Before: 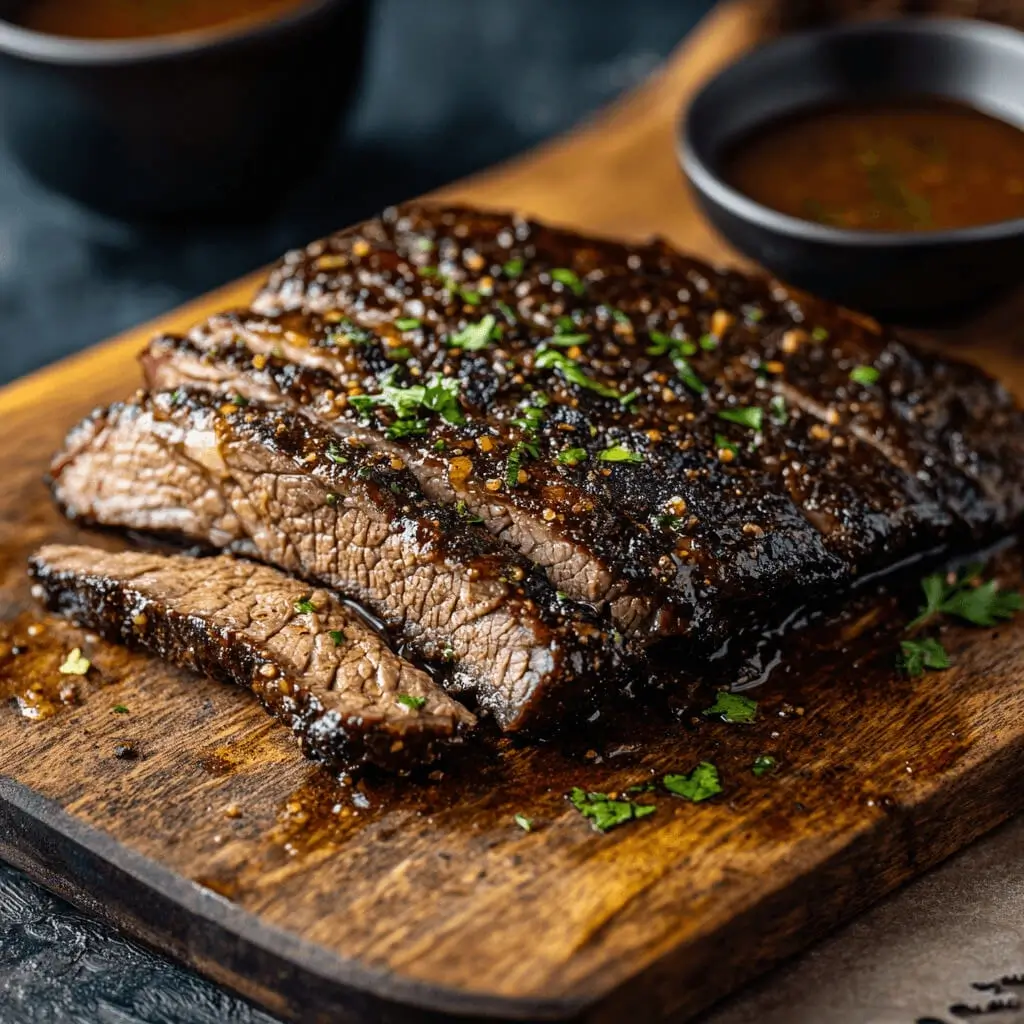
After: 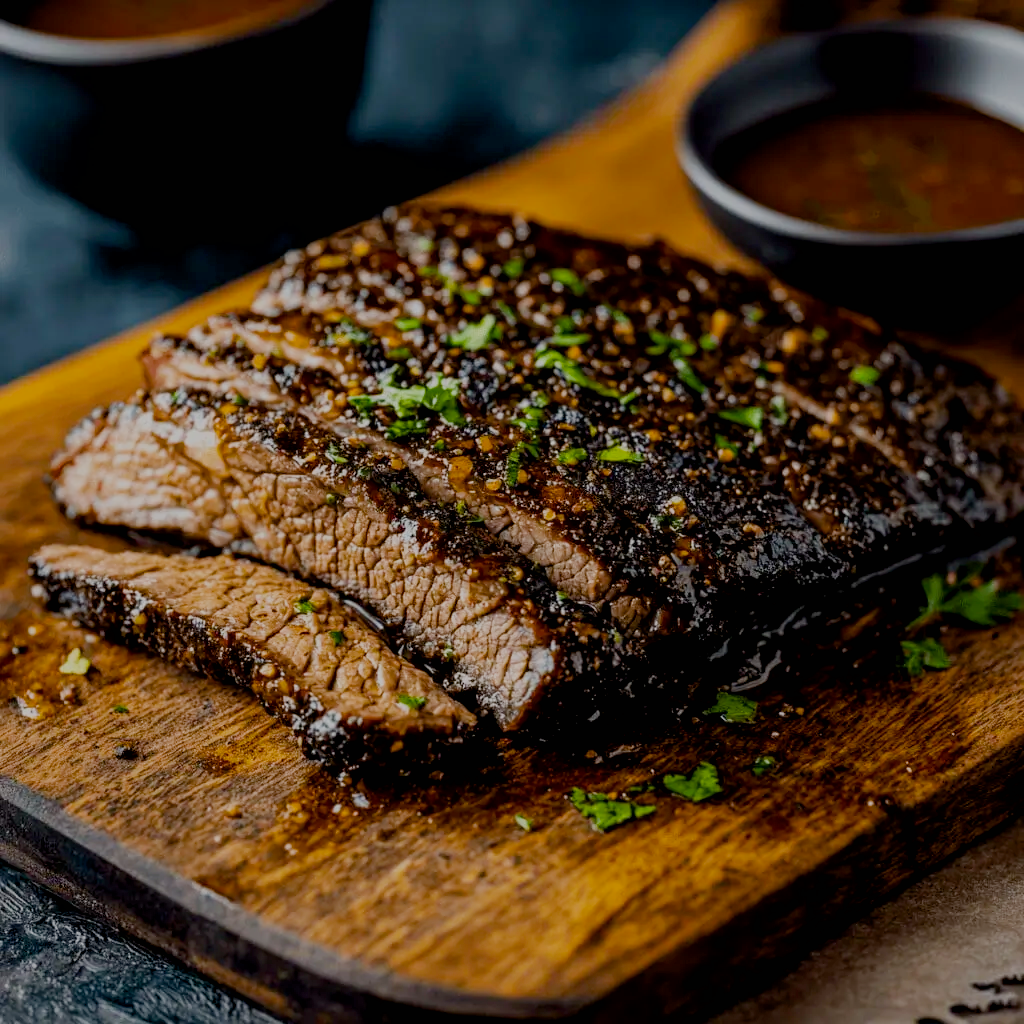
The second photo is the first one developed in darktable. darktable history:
sigmoid: contrast 1.05, skew -0.15
exposure: black level correction 0.006, exposure -0.226 EV, compensate highlight preservation false
color balance rgb: perceptual saturation grading › global saturation 30%, global vibrance 20%
